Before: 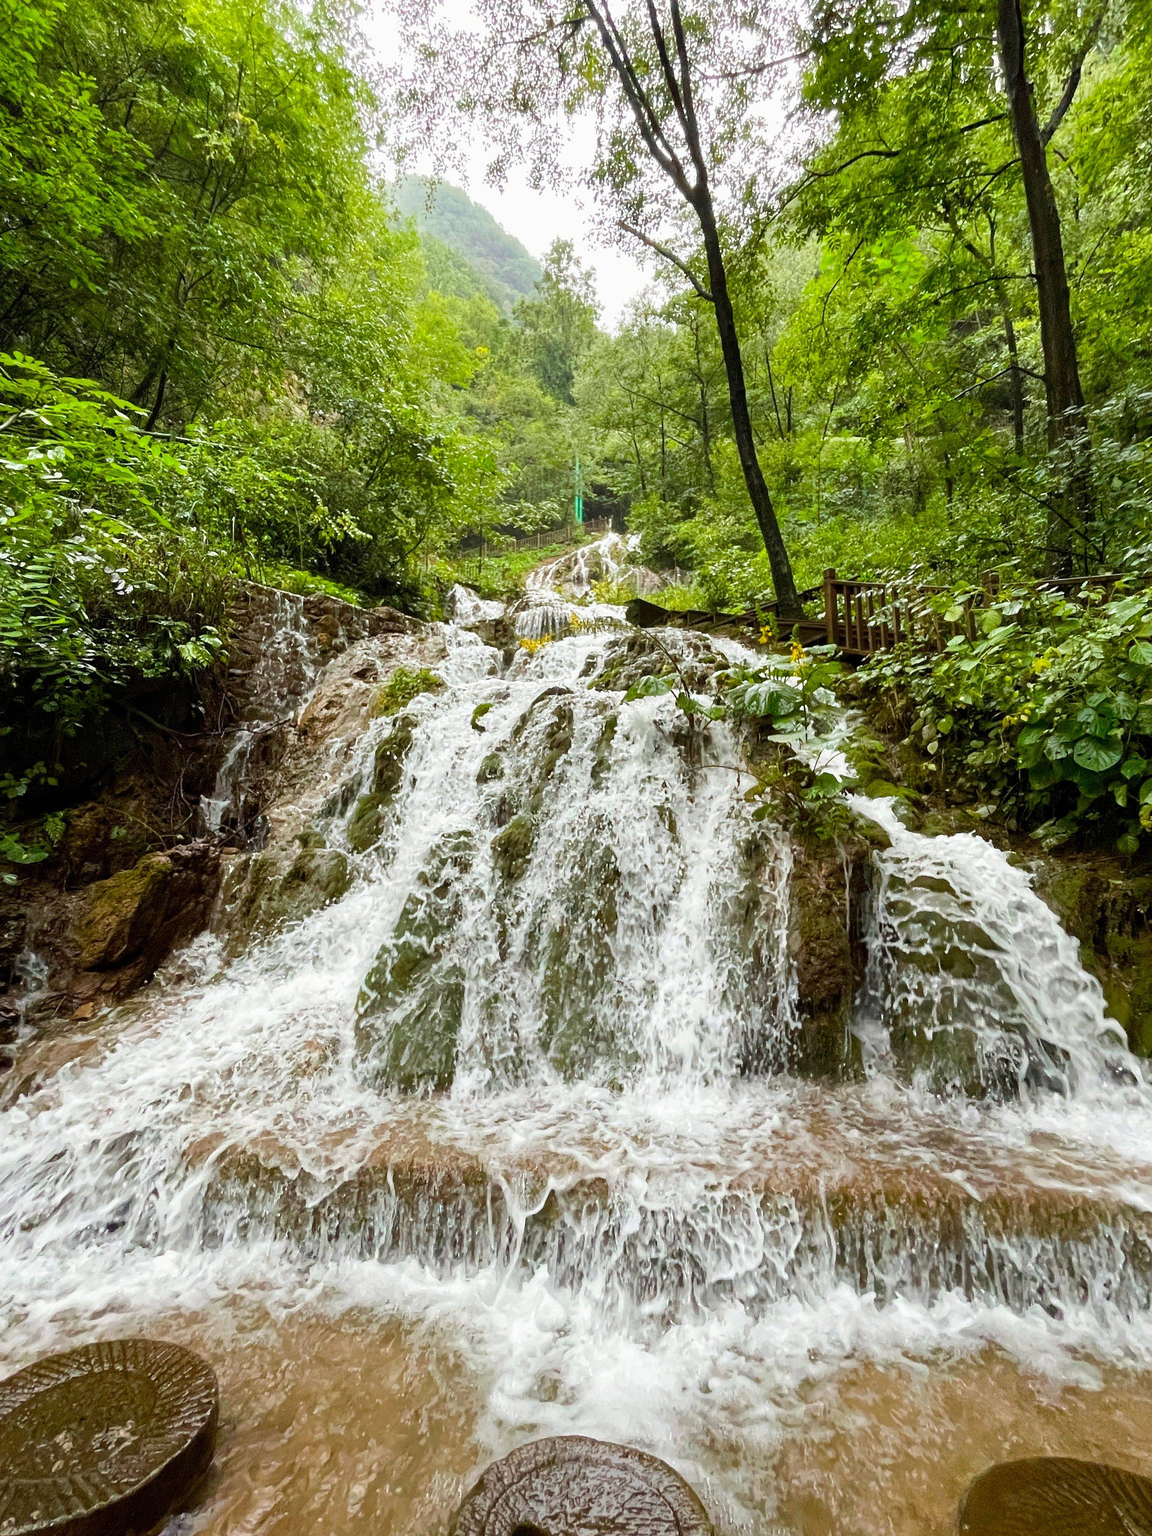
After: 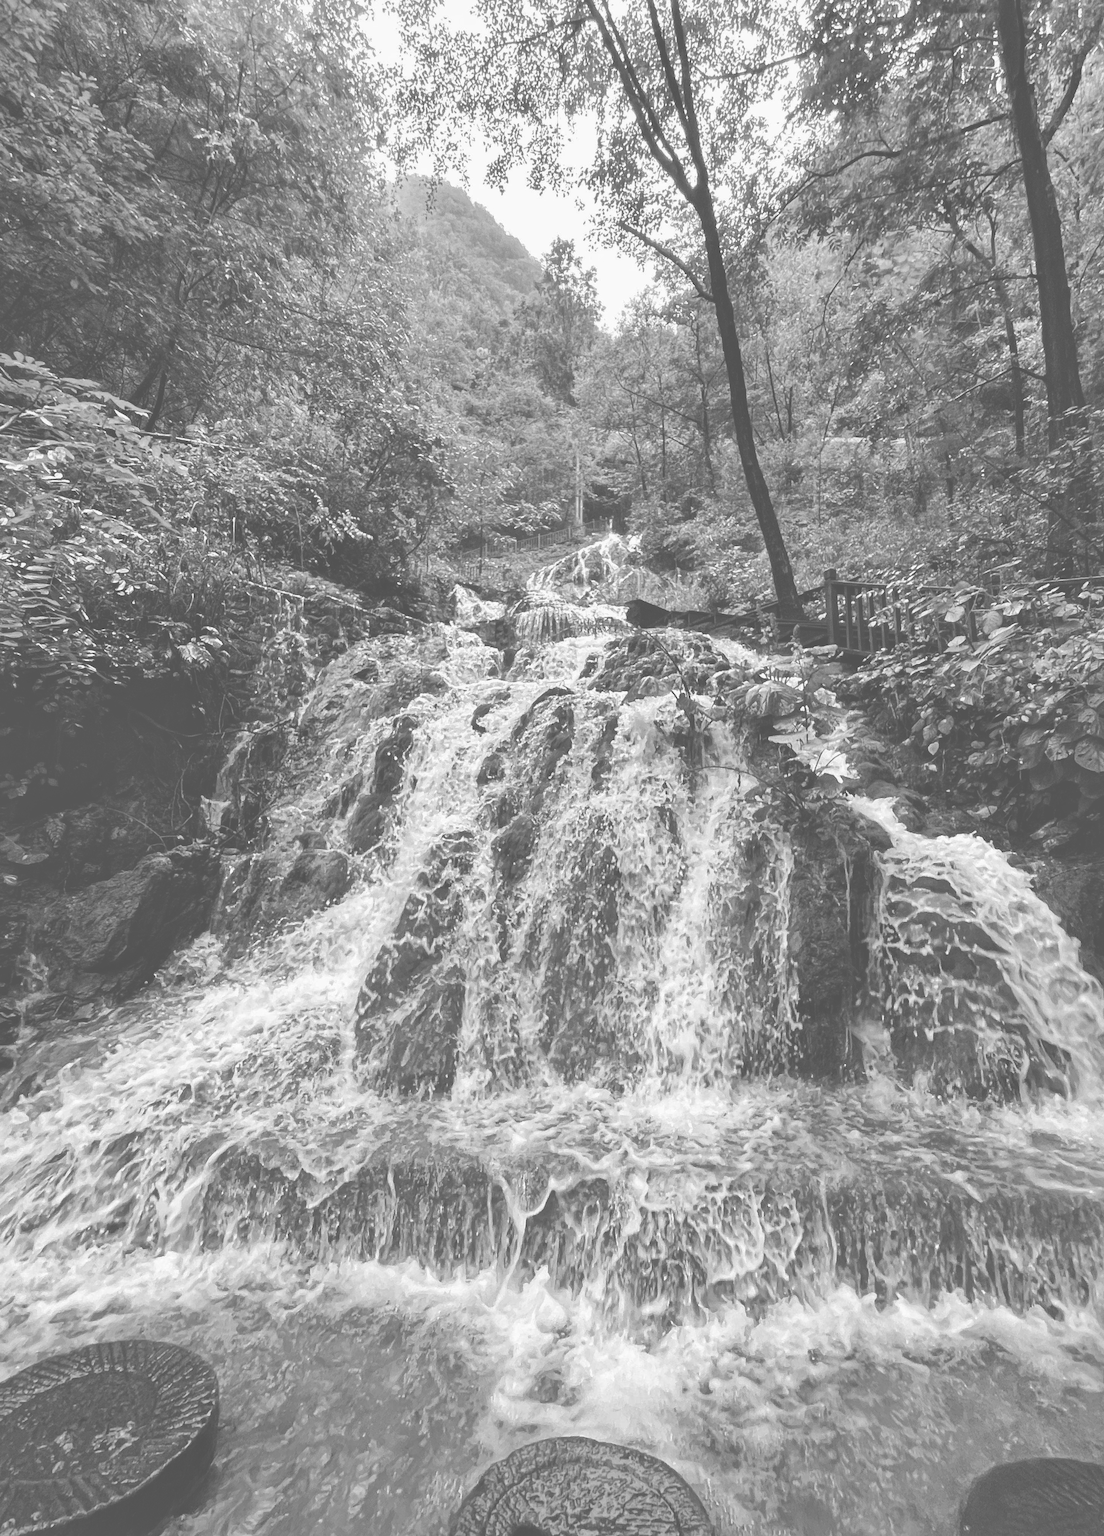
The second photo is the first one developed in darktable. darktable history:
color contrast: green-magenta contrast 0, blue-yellow contrast 0
crop: right 4.126%, bottom 0.031%
exposure: black level correction -0.087, compensate highlight preservation false
shadows and highlights: on, module defaults
